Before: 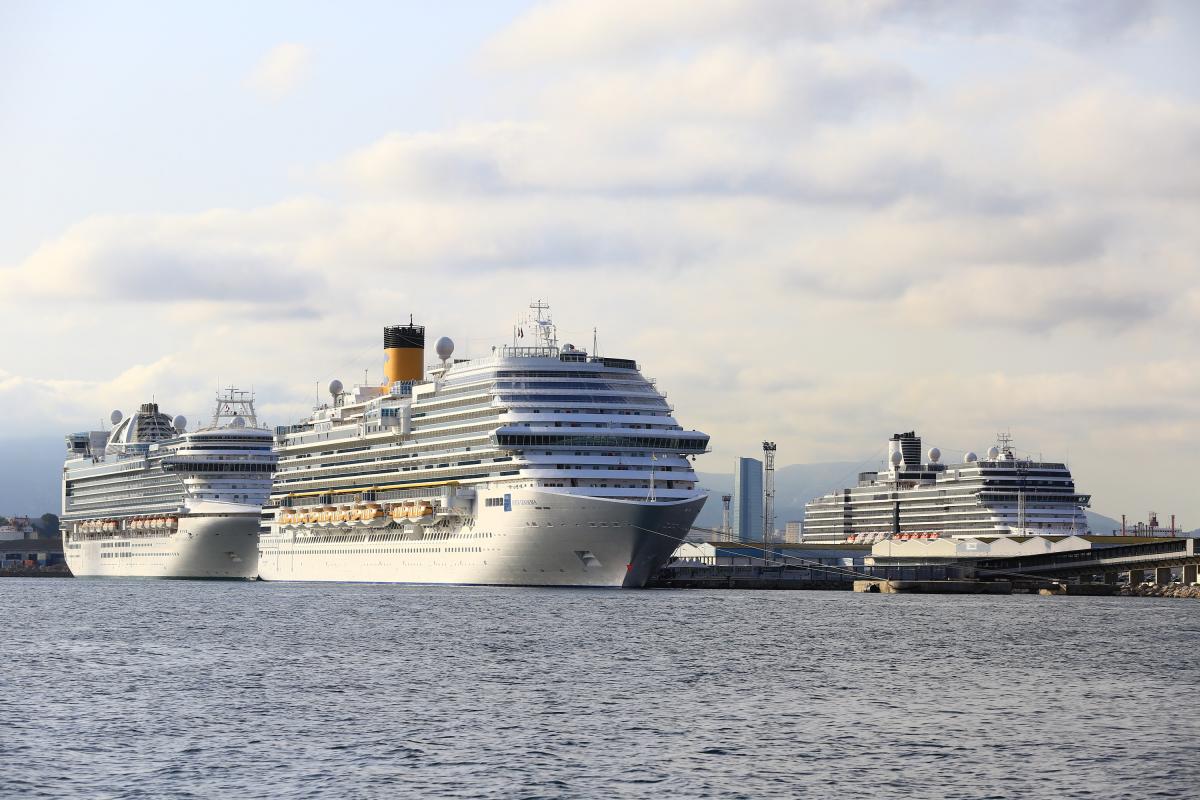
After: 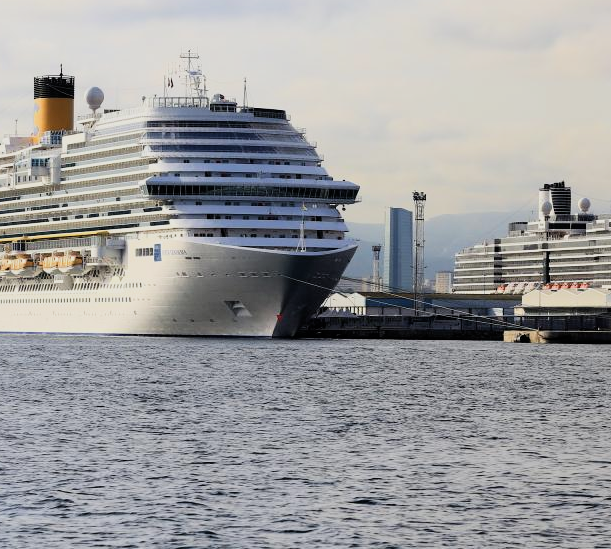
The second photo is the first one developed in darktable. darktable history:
crop and rotate: left 29.172%, top 31.27%, right 19.838%
filmic rgb: black relative exposure -16 EV, white relative exposure 5.32 EV, hardness 5.89, contrast 1.242
